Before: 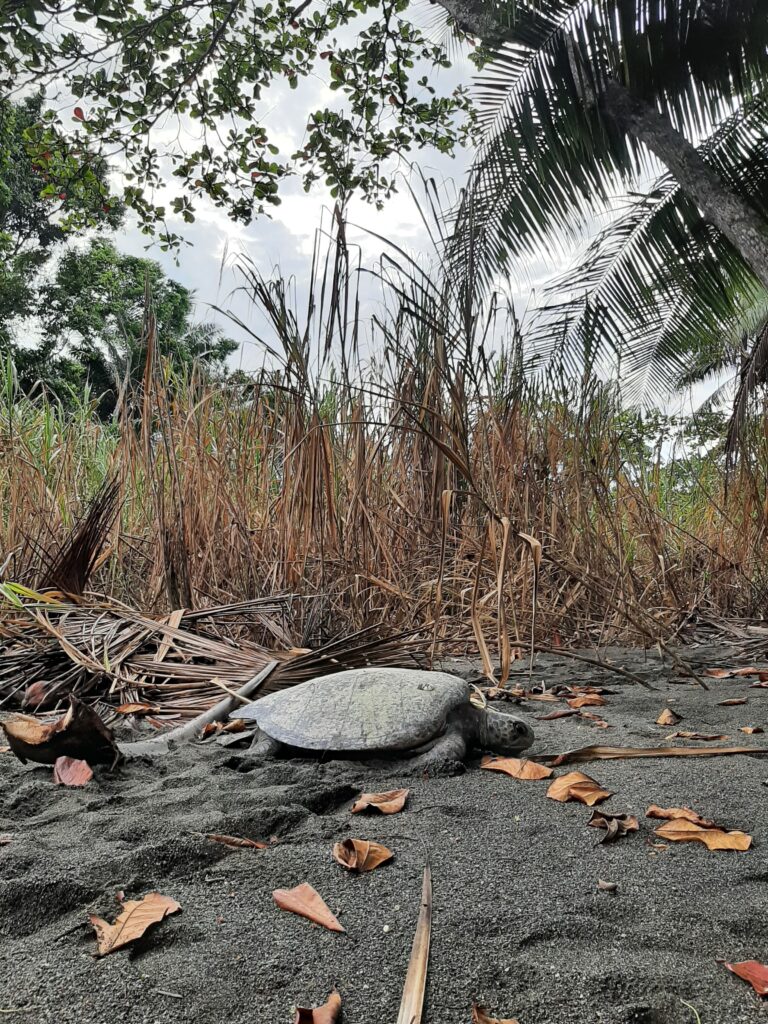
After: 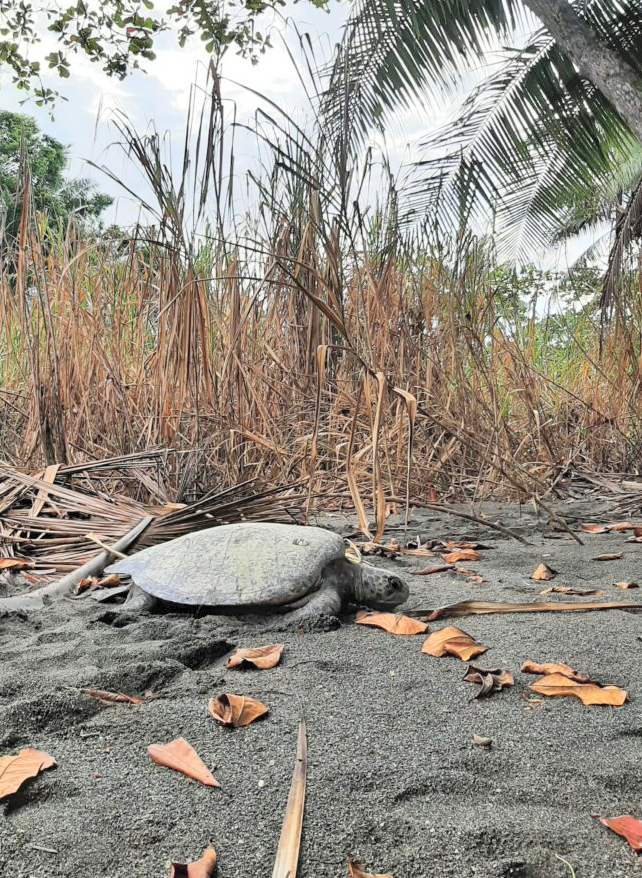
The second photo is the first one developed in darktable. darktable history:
contrast brightness saturation: contrast 0.1, brightness 0.3, saturation 0.14
crop: left 16.315%, top 14.246%
